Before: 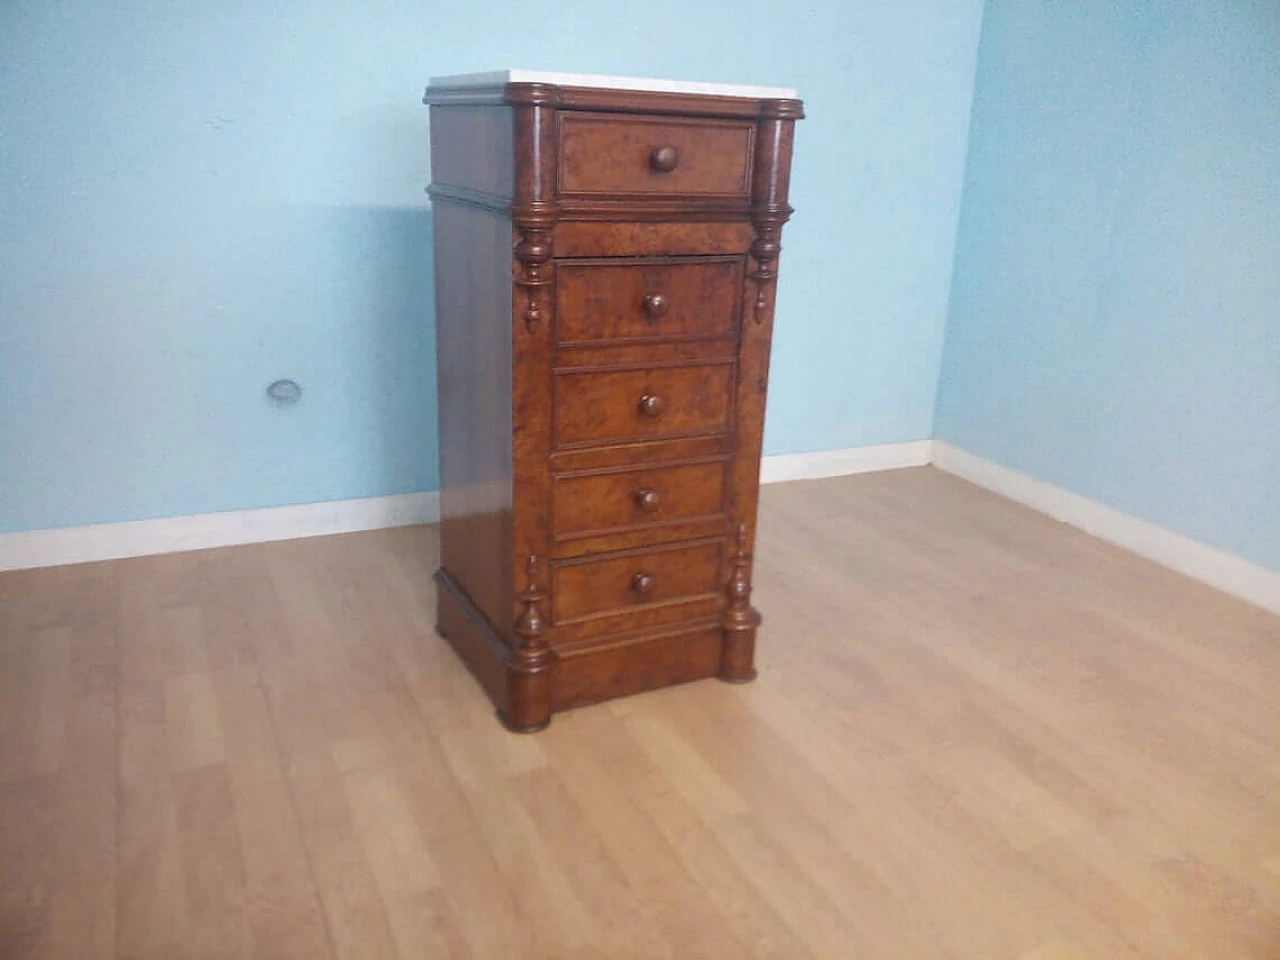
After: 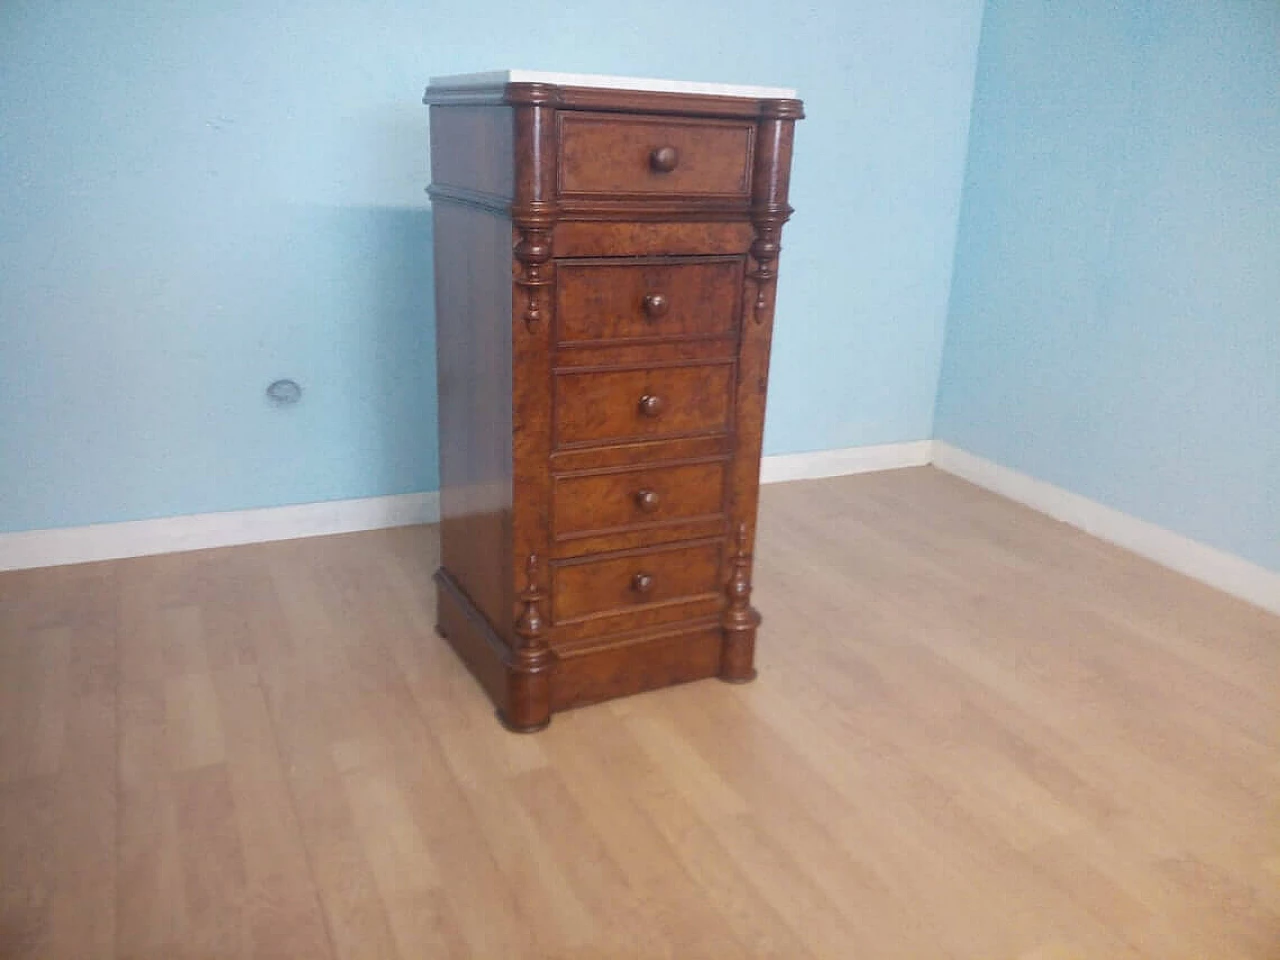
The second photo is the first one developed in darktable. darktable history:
exposure: exposure -0.041 EV, compensate exposure bias true, compensate highlight preservation false
